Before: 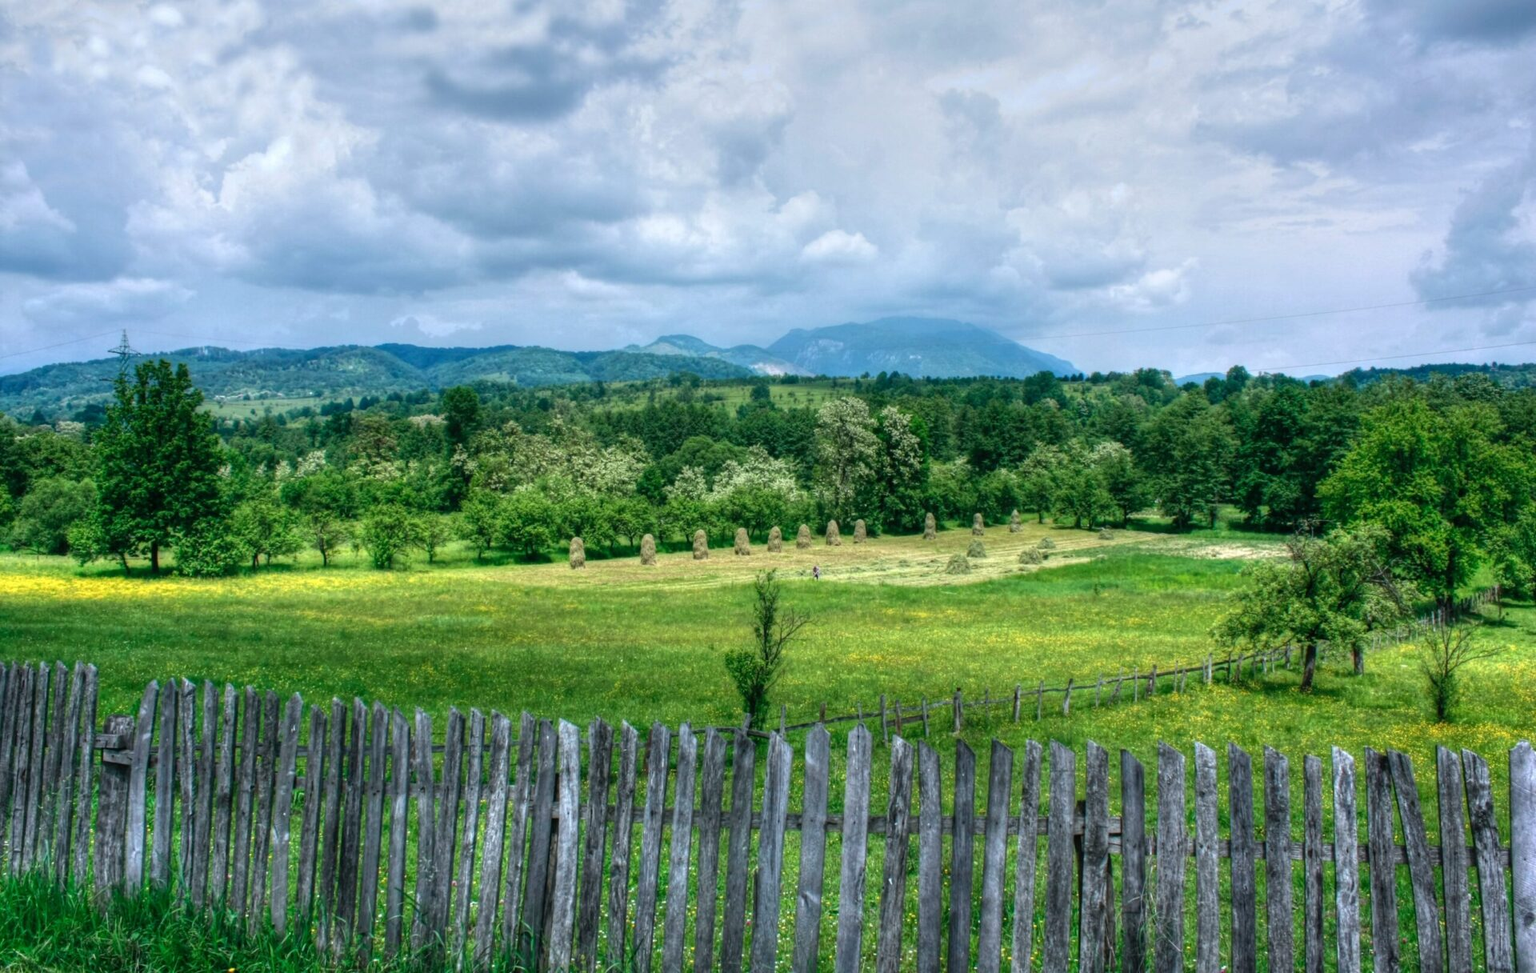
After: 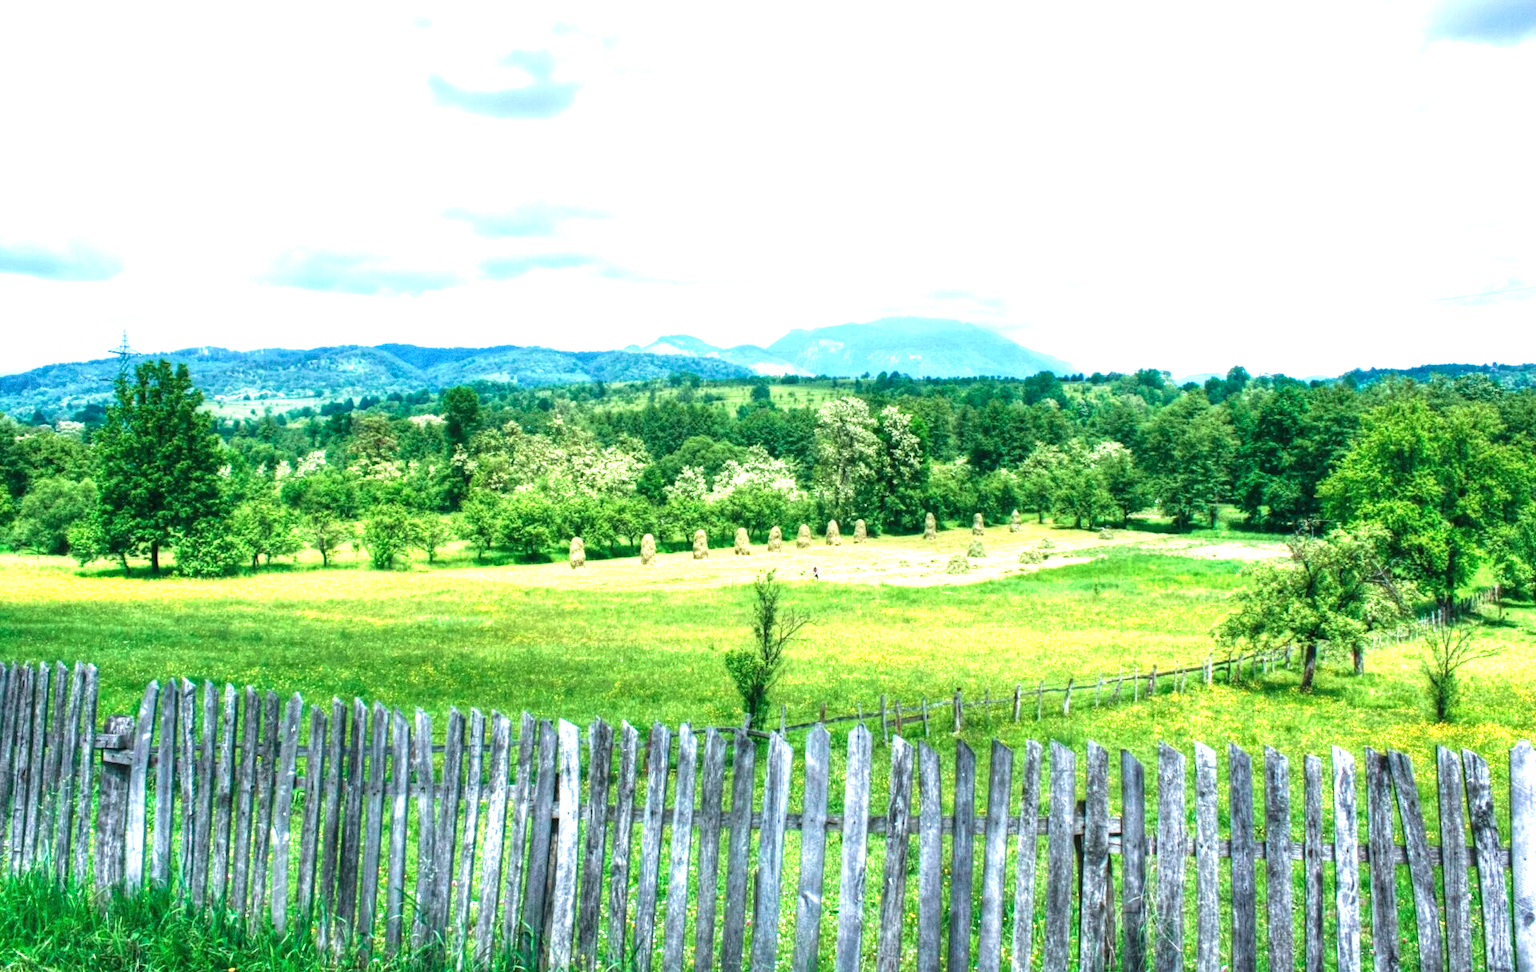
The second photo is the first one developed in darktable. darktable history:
levels: levels [0, 0.476, 0.951]
exposure: black level correction 0, exposure 1.388 EV, compensate exposure bias true, compensate highlight preservation false
velvia: on, module defaults
grain: coarseness 0.09 ISO
